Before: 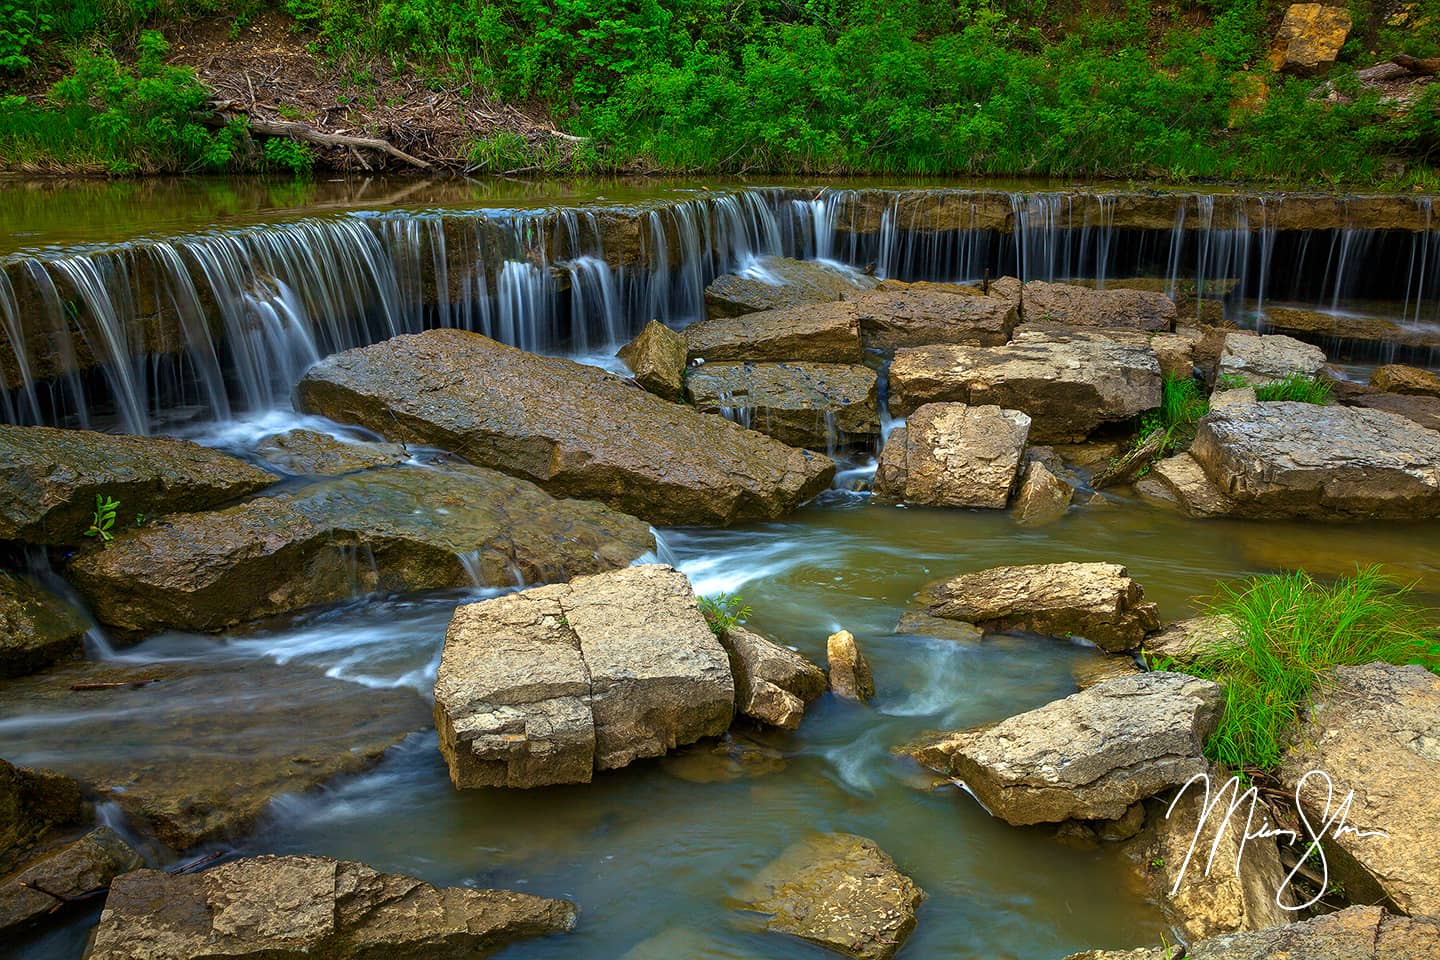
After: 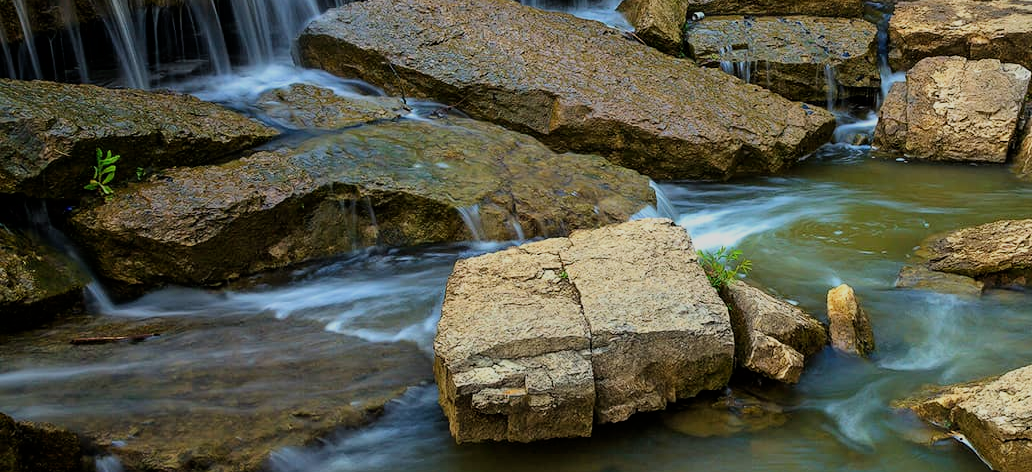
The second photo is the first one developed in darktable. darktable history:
crop: top 36.055%, right 28.286%, bottom 14.689%
filmic rgb: black relative exposure -7.65 EV, white relative exposure 4.56 EV, hardness 3.61, color science v6 (2022), iterations of high-quality reconstruction 0
